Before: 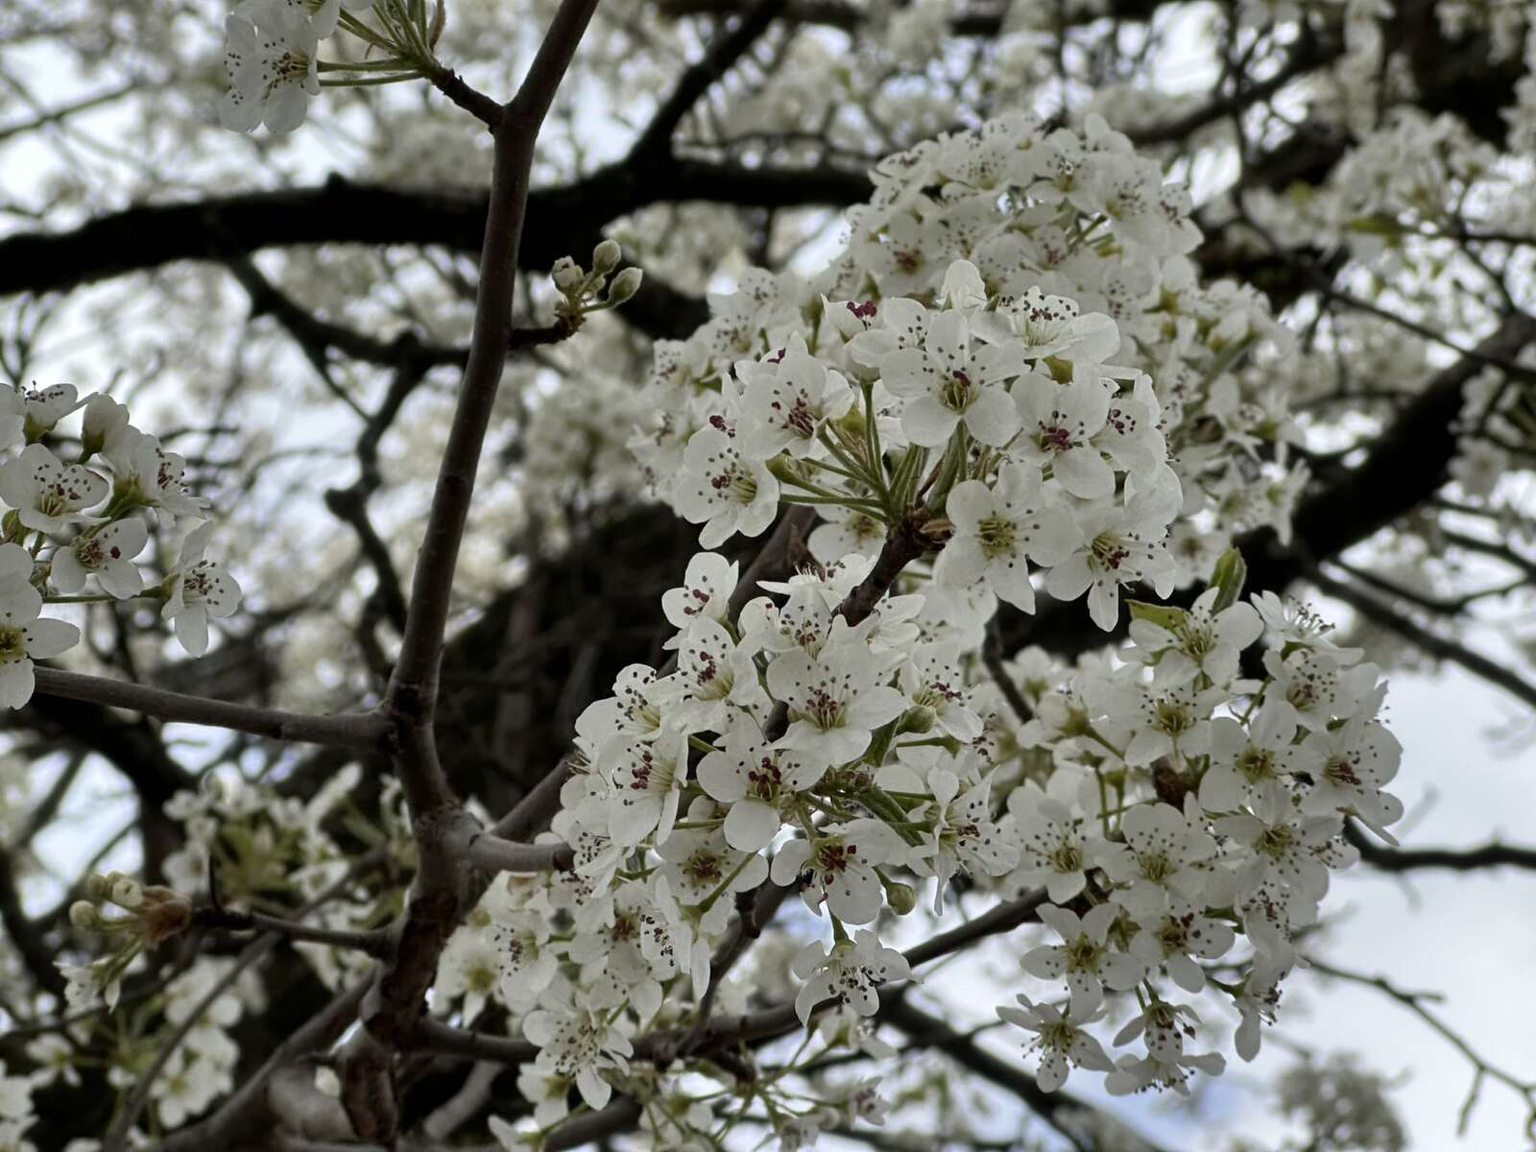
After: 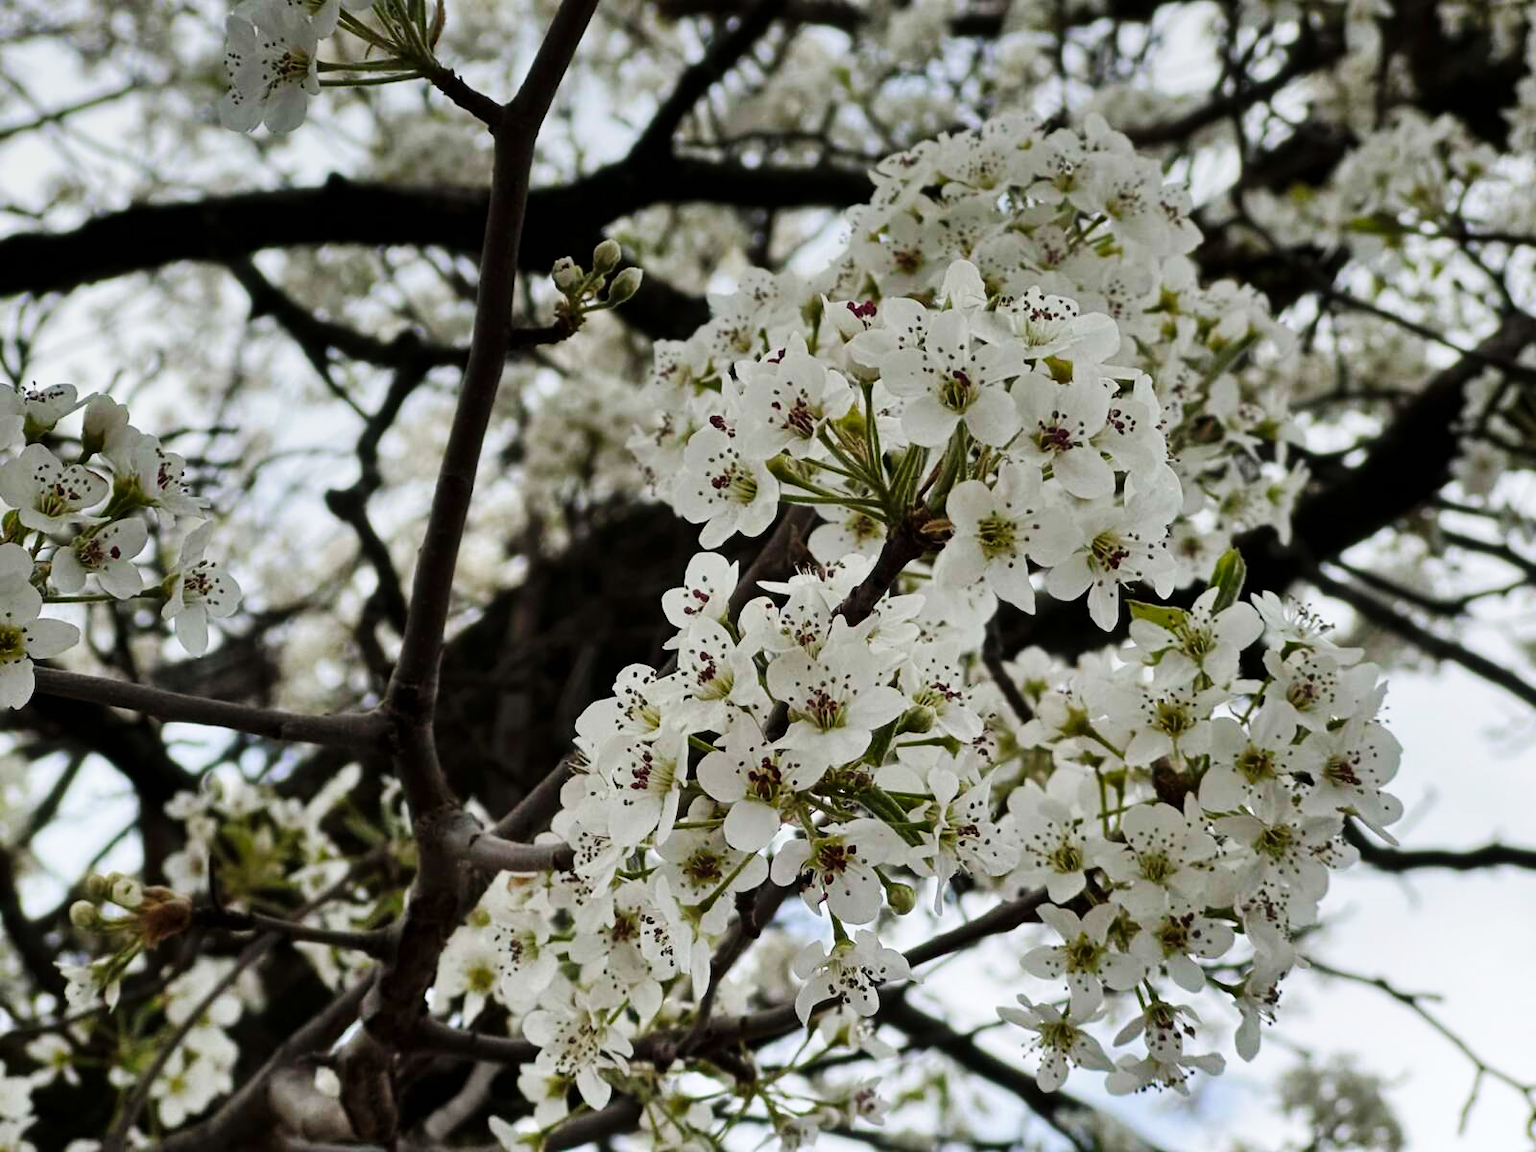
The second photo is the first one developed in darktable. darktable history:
graduated density: on, module defaults
base curve: curves: ch0 [(0, 0) (0.032, 0.025) (0.121, 0.166) (0.206, 0.329) (0.605, 0.79) (1, 1)], preserve colors none
